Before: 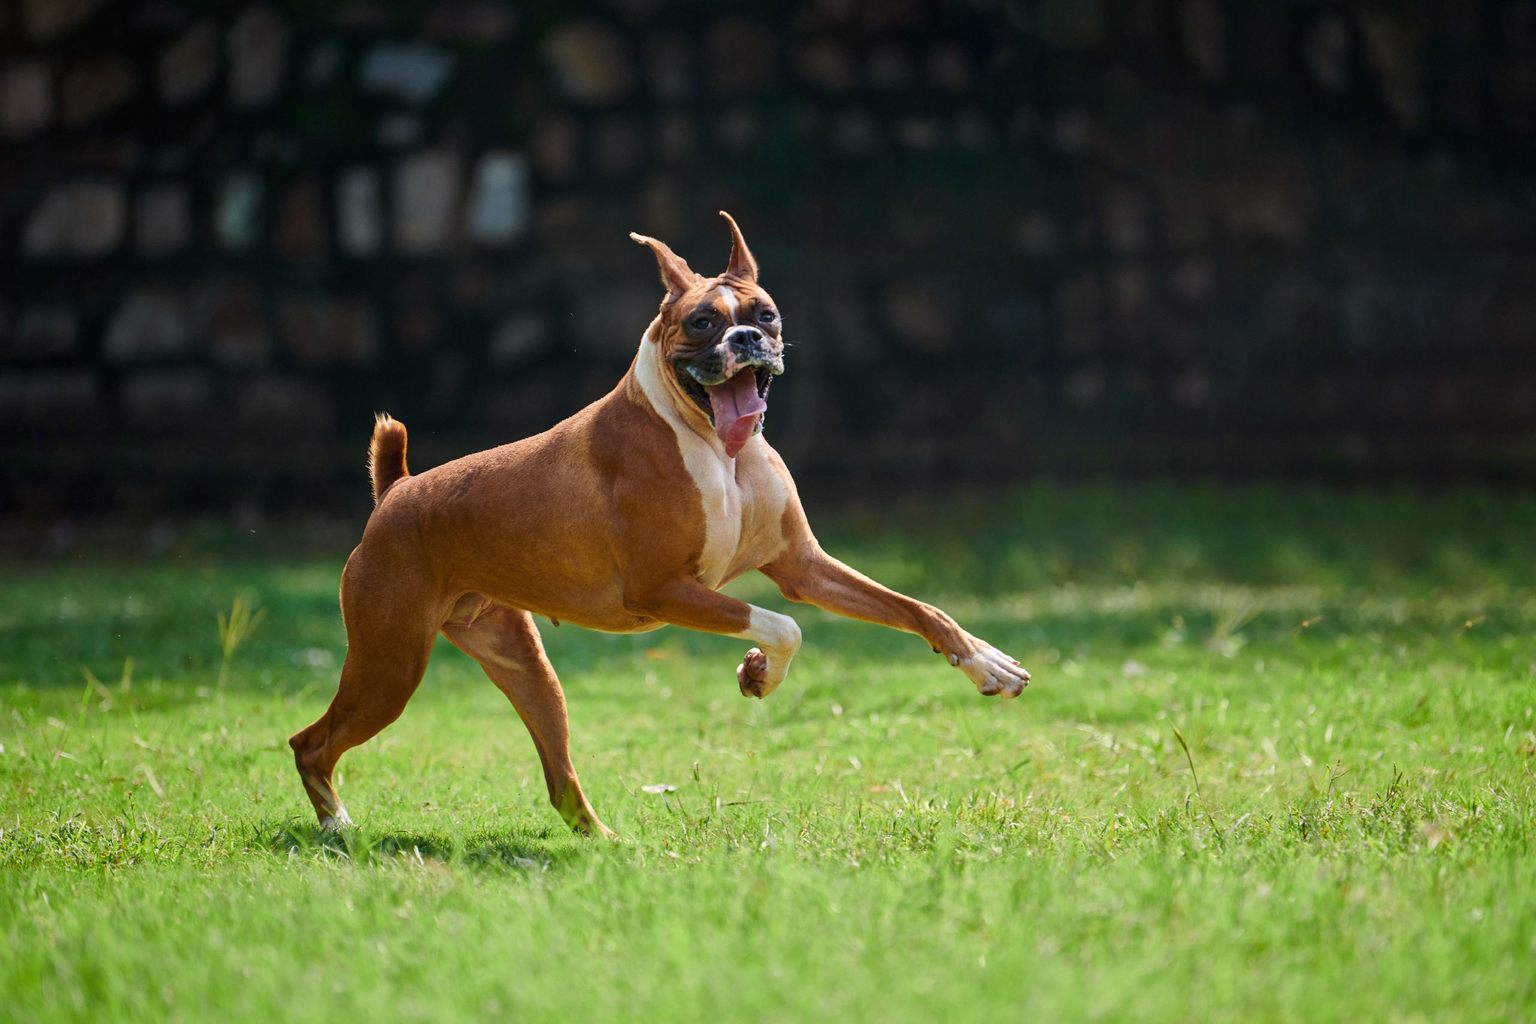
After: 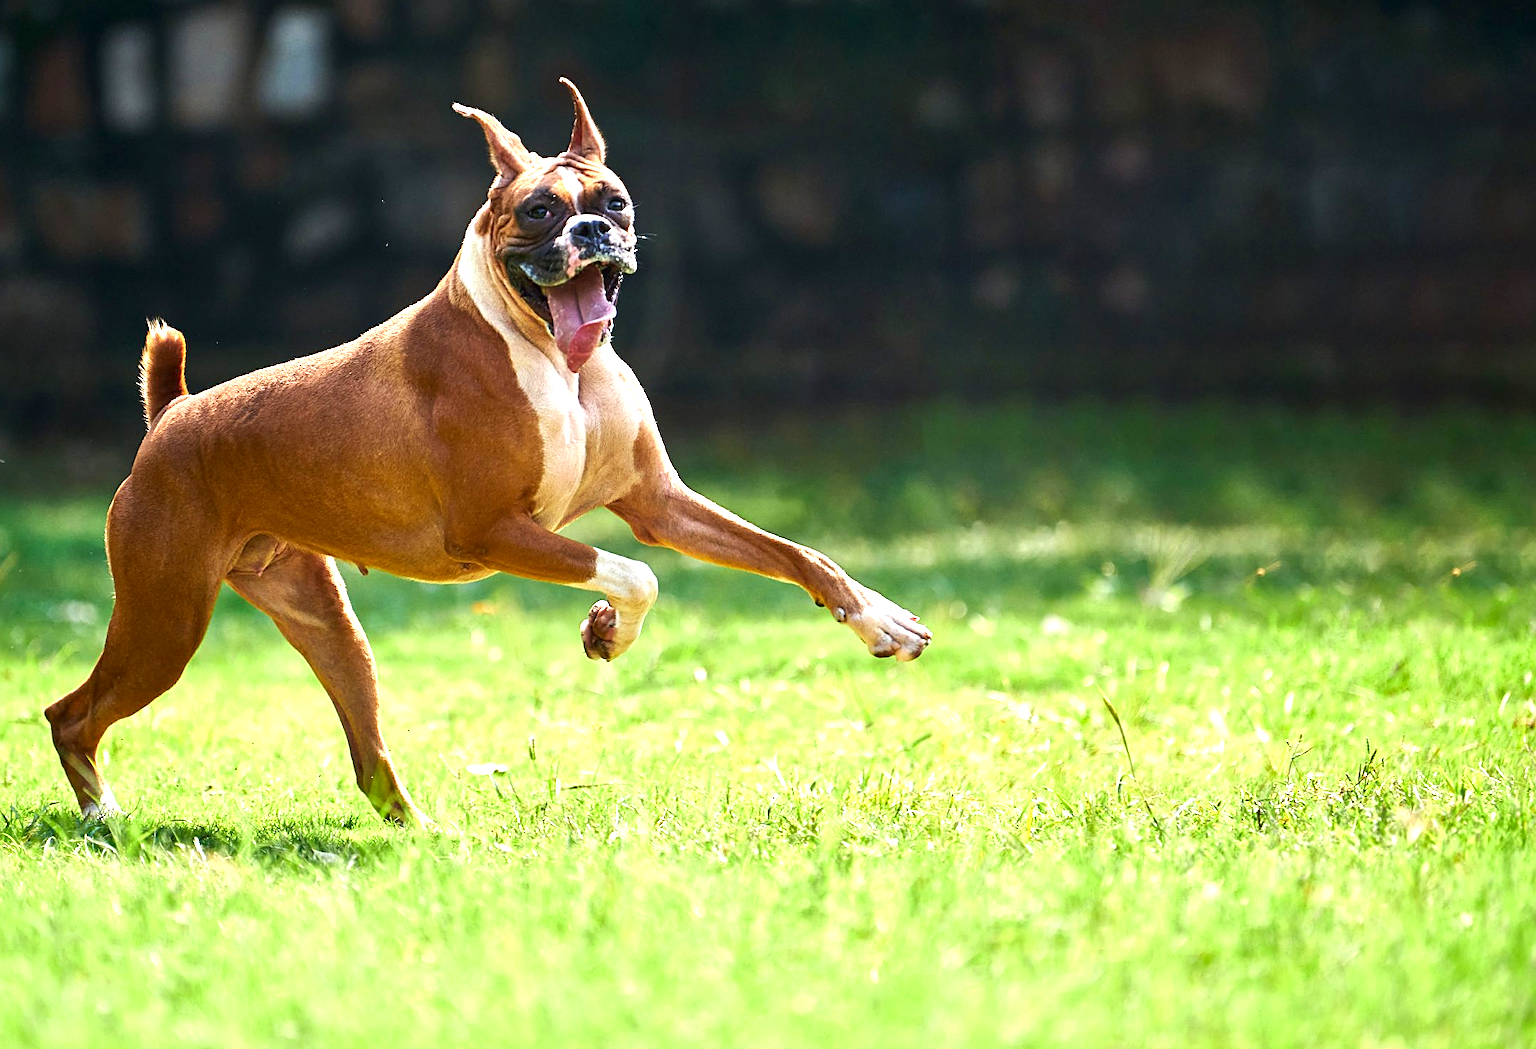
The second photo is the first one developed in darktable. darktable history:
contrast brightness saturation: brightness -0.088
exposure: black level correction 0, exposure 1.199 EV, compensate exposure bias true, compensate highlight preservation false
crop: left 16.431%, top 14.334%
sharpen: amount 0.564
